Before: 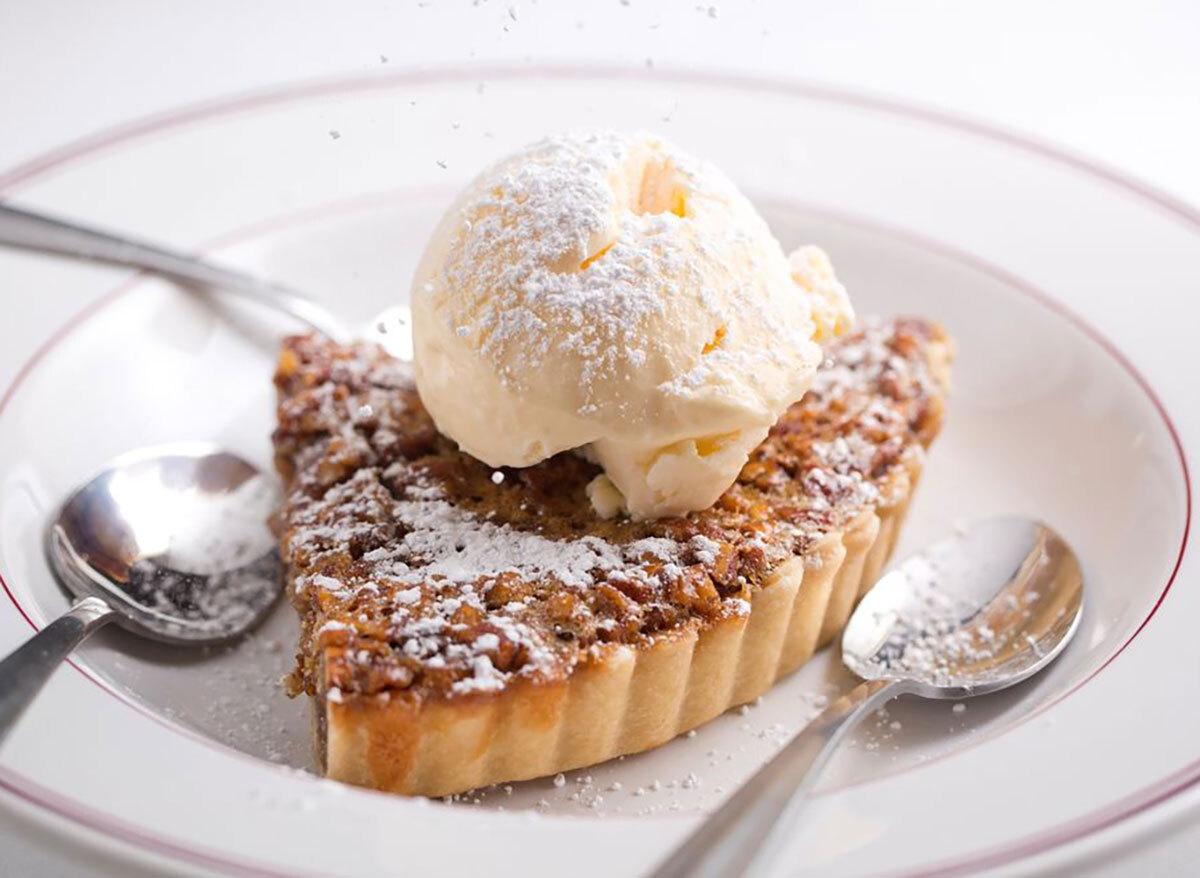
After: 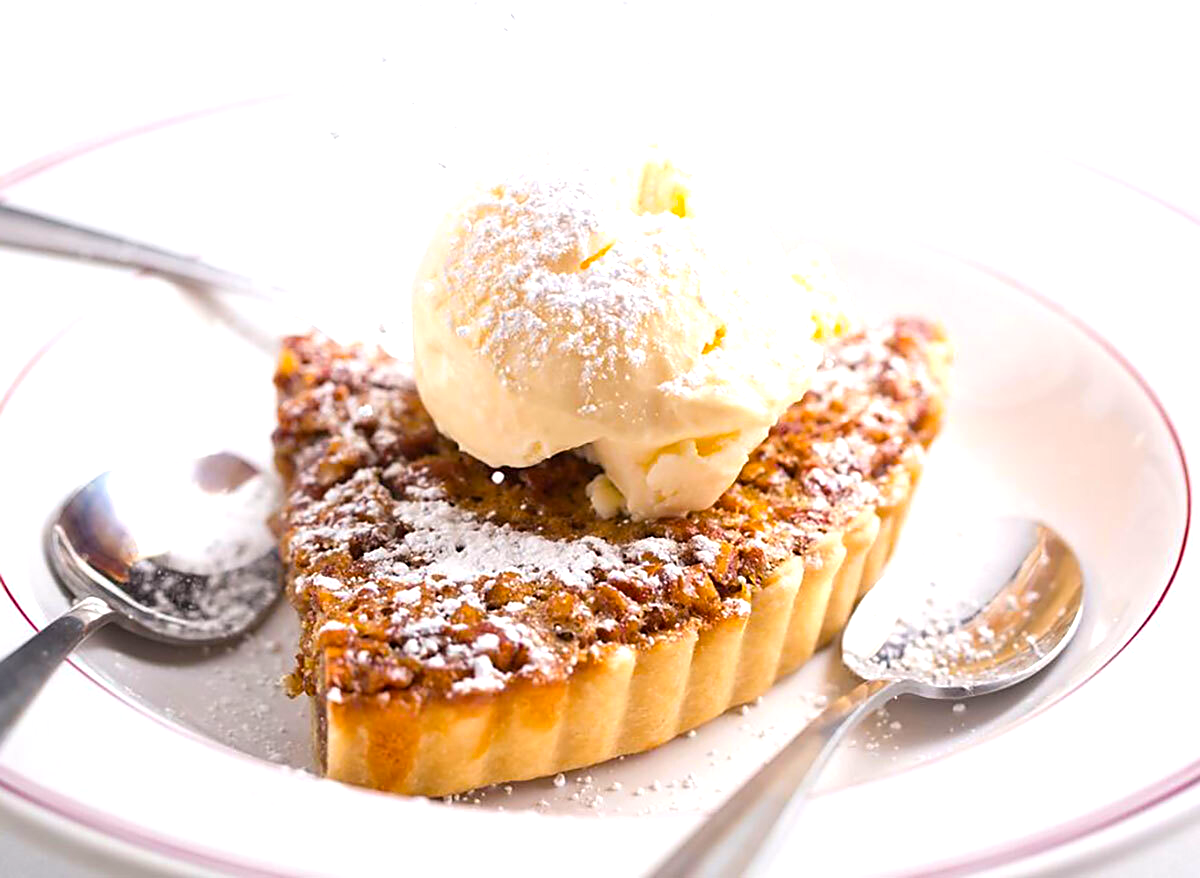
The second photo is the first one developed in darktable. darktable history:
sharpen: radius 1.864, amount 0.398, threshold 1.271
exposure: exposure 0.6 EV, compensate highlight preservation false
rotate and perspective: automatic cropping original format, crop left 0, crop top 0
color balance rgb: perceptual saturation grading › global saturation 20%, global vibrance 20%
